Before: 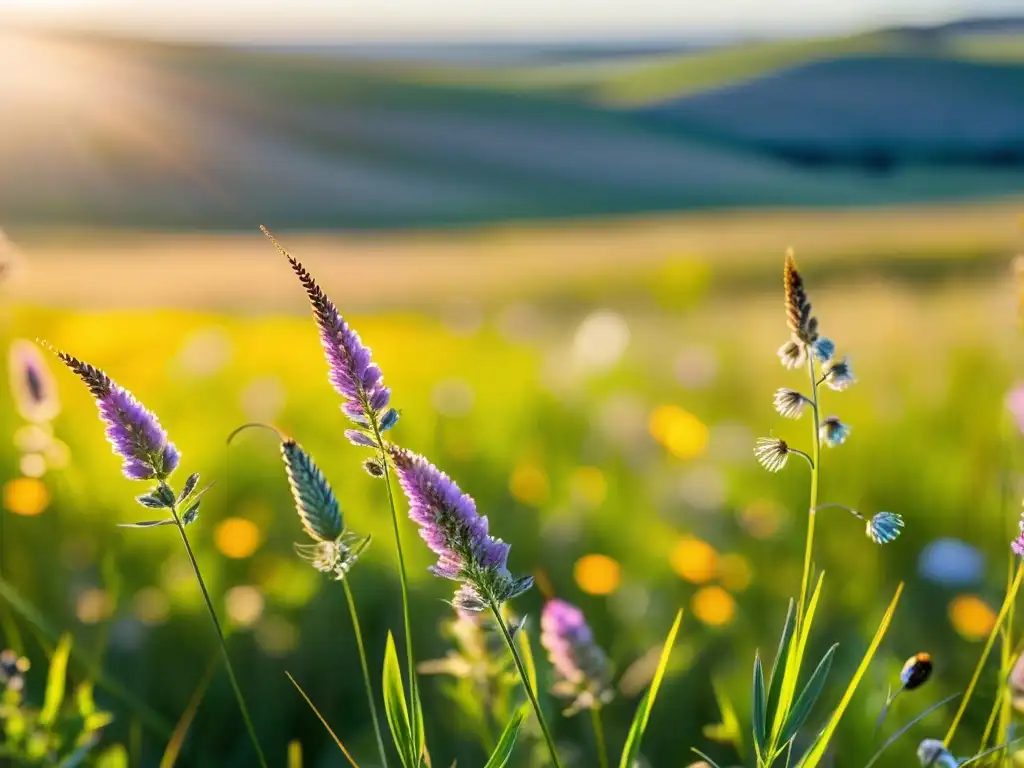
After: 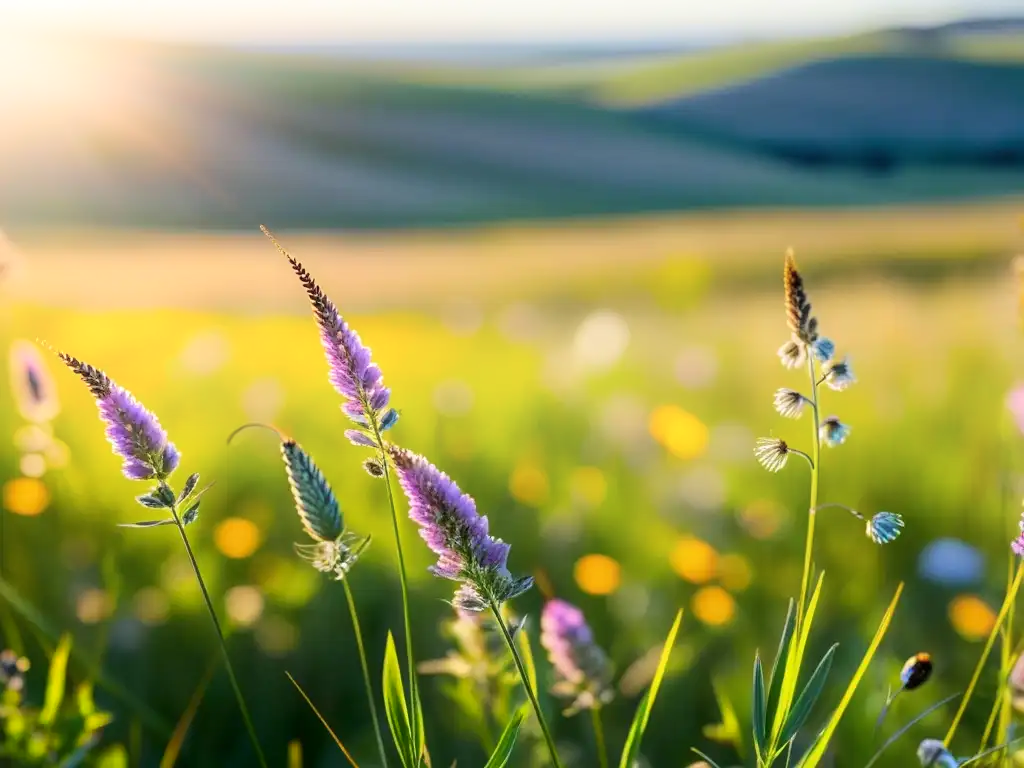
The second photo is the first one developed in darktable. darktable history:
tone equalizer: edges refinement/feathering 500, mask exposure compensation -1.57 EV, preserve details no
shadows and highlights: shadows -52.44, highlights 88.01, soften with gaussian
exposure: compensate highlight preservation false
